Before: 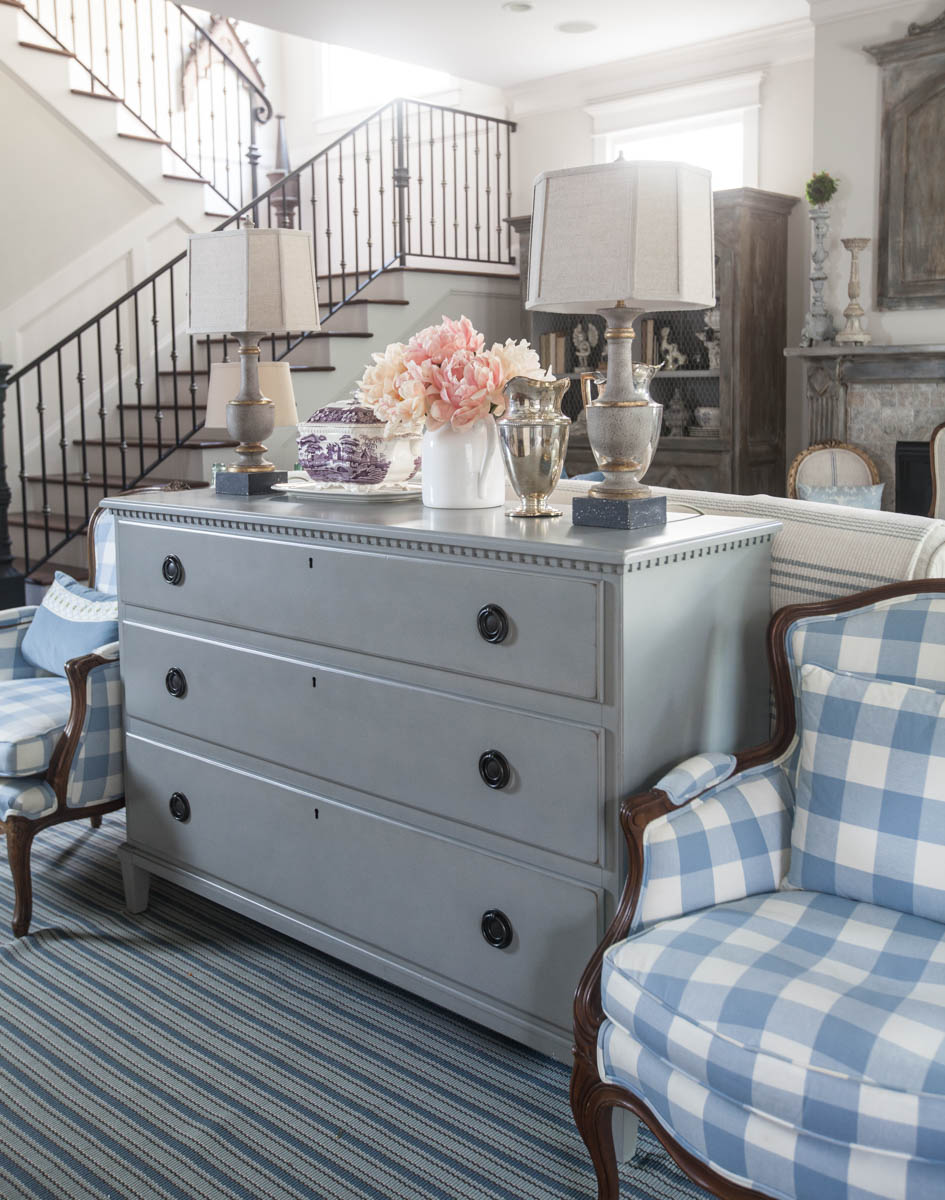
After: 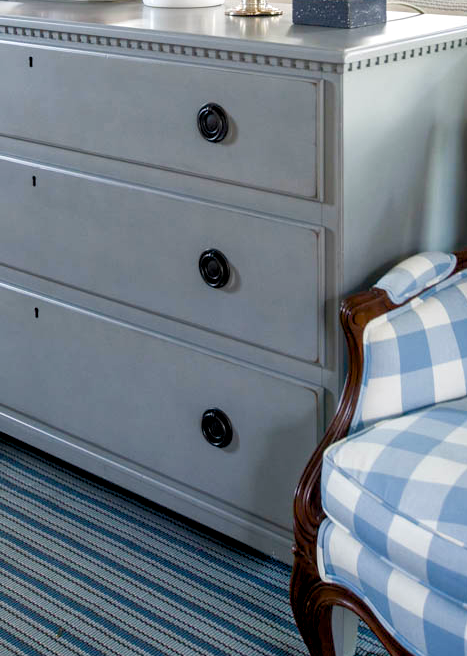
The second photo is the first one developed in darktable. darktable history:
color balance rgb: shadows lift › luminance -9.41%, highlights gain › luminance 17.6%, global offset › luminance -1.45%, perceptual saturation grading › highlights -17.77%, perceptual saturation grading › mid-tones 33.1%, perceptual saturation grading › shadows 50.52%, global vibrance 24.22%
crop: left 29.672%, top 41.786%, right 20.851%, bottom 3.487%
base curve: preserve colors none
